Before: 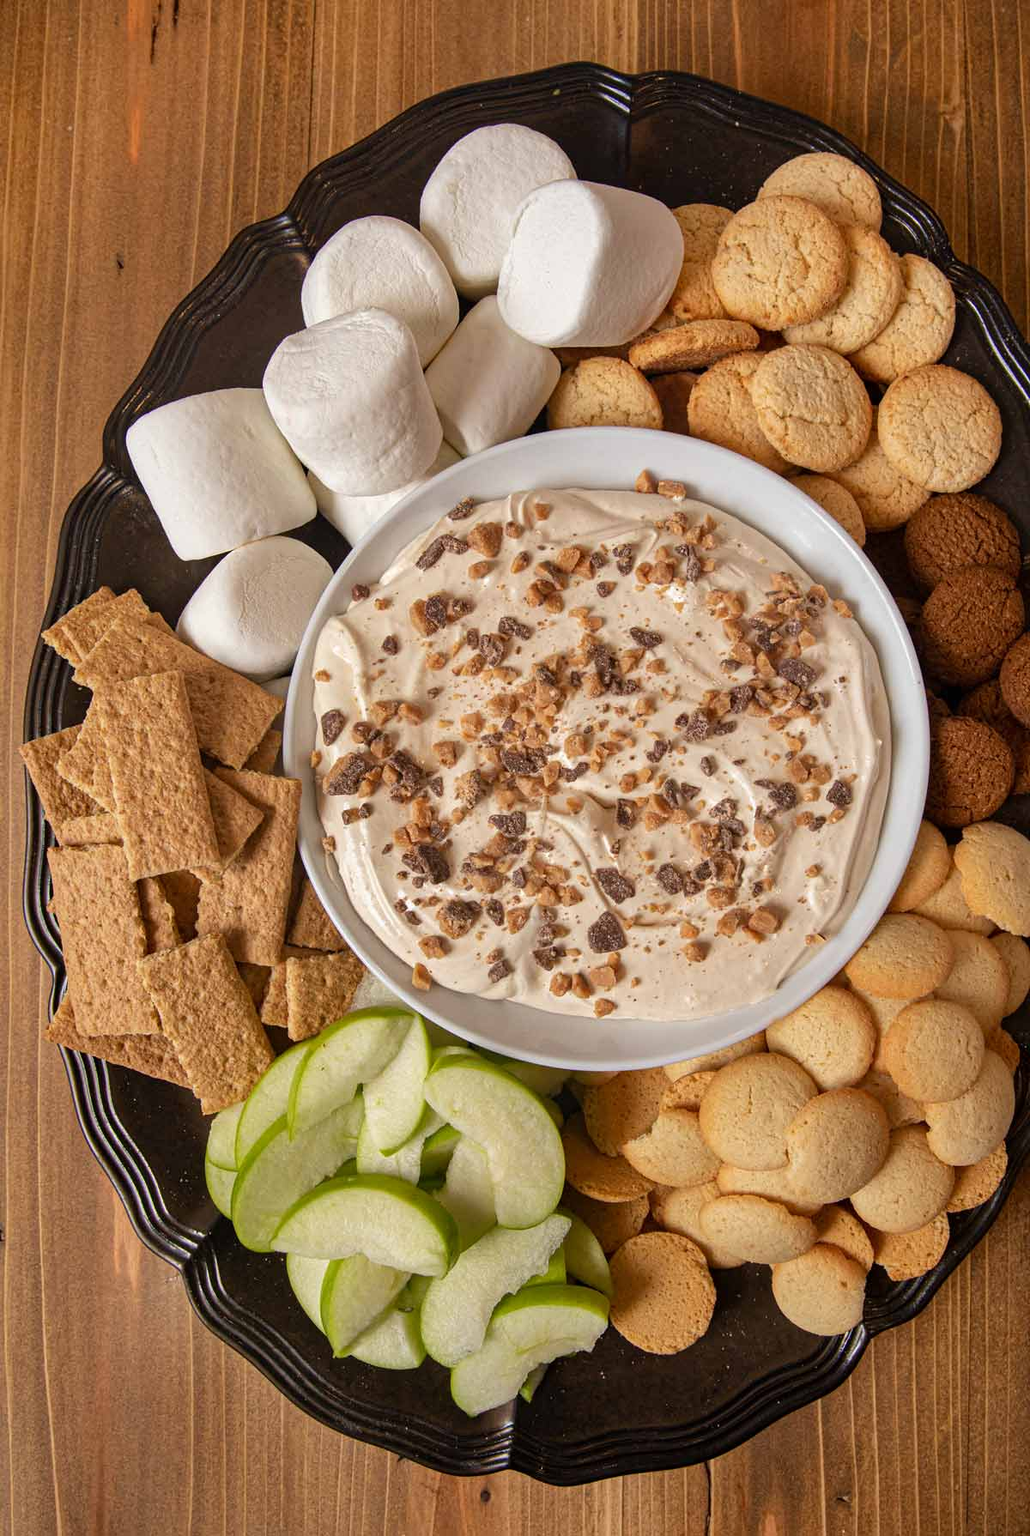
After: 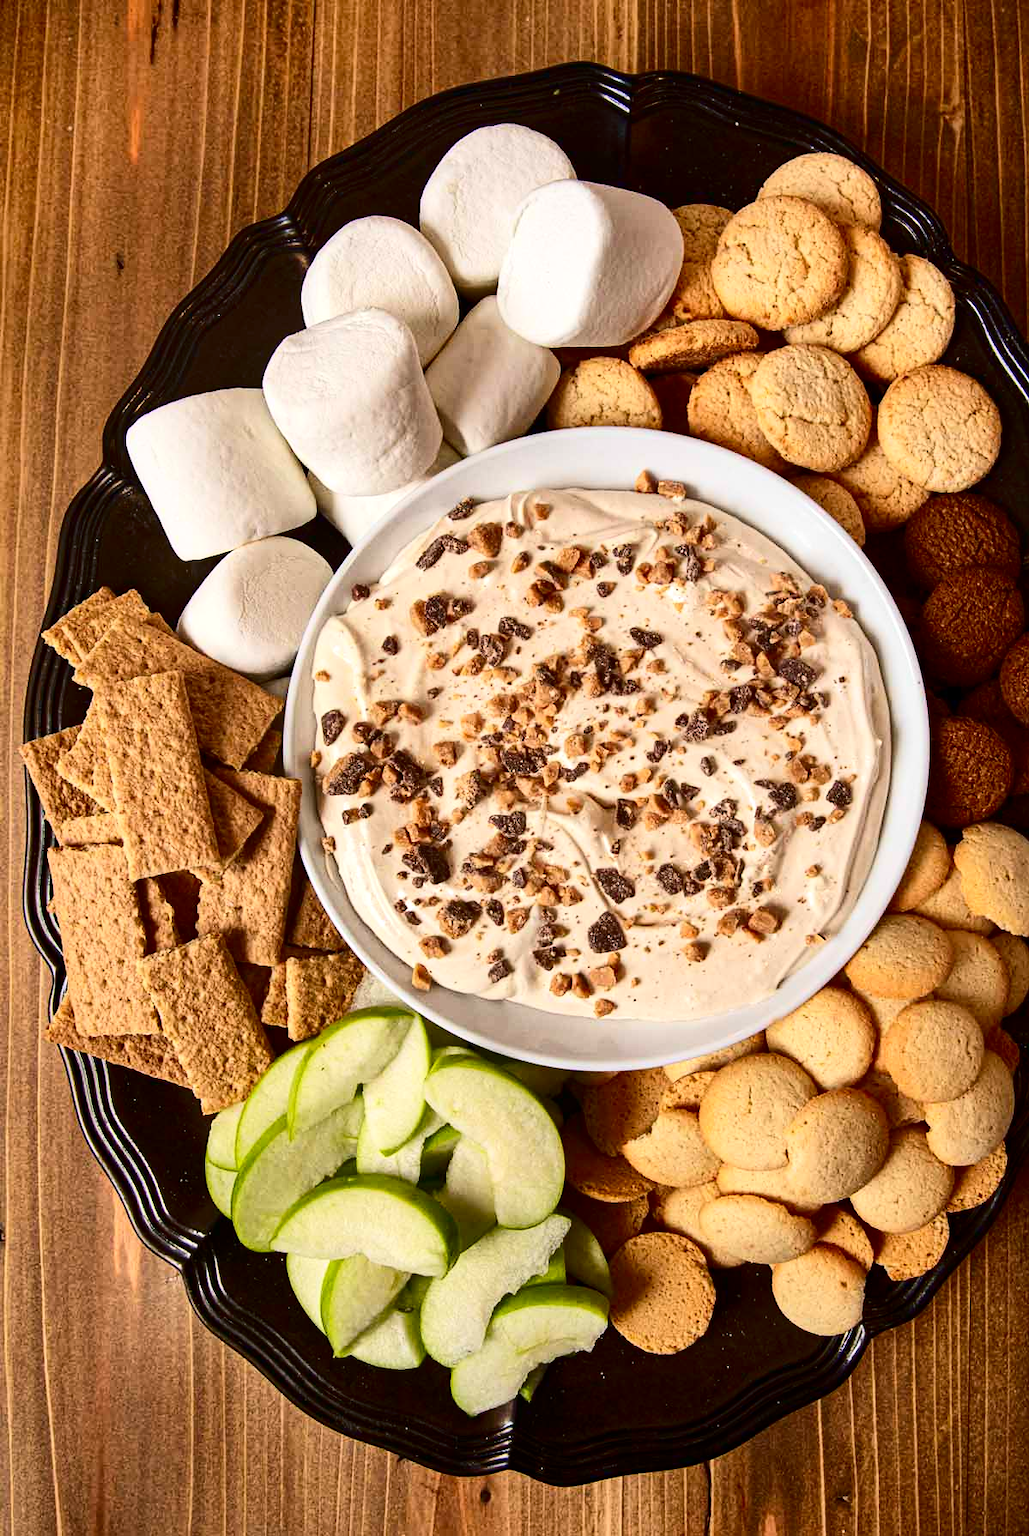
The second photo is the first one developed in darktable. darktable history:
exposure: exposure 0.217 EV, compensate highlight preservation false
contrast brightness saturation: contrast 0.32, brightness -0.08, saturation 0.17
